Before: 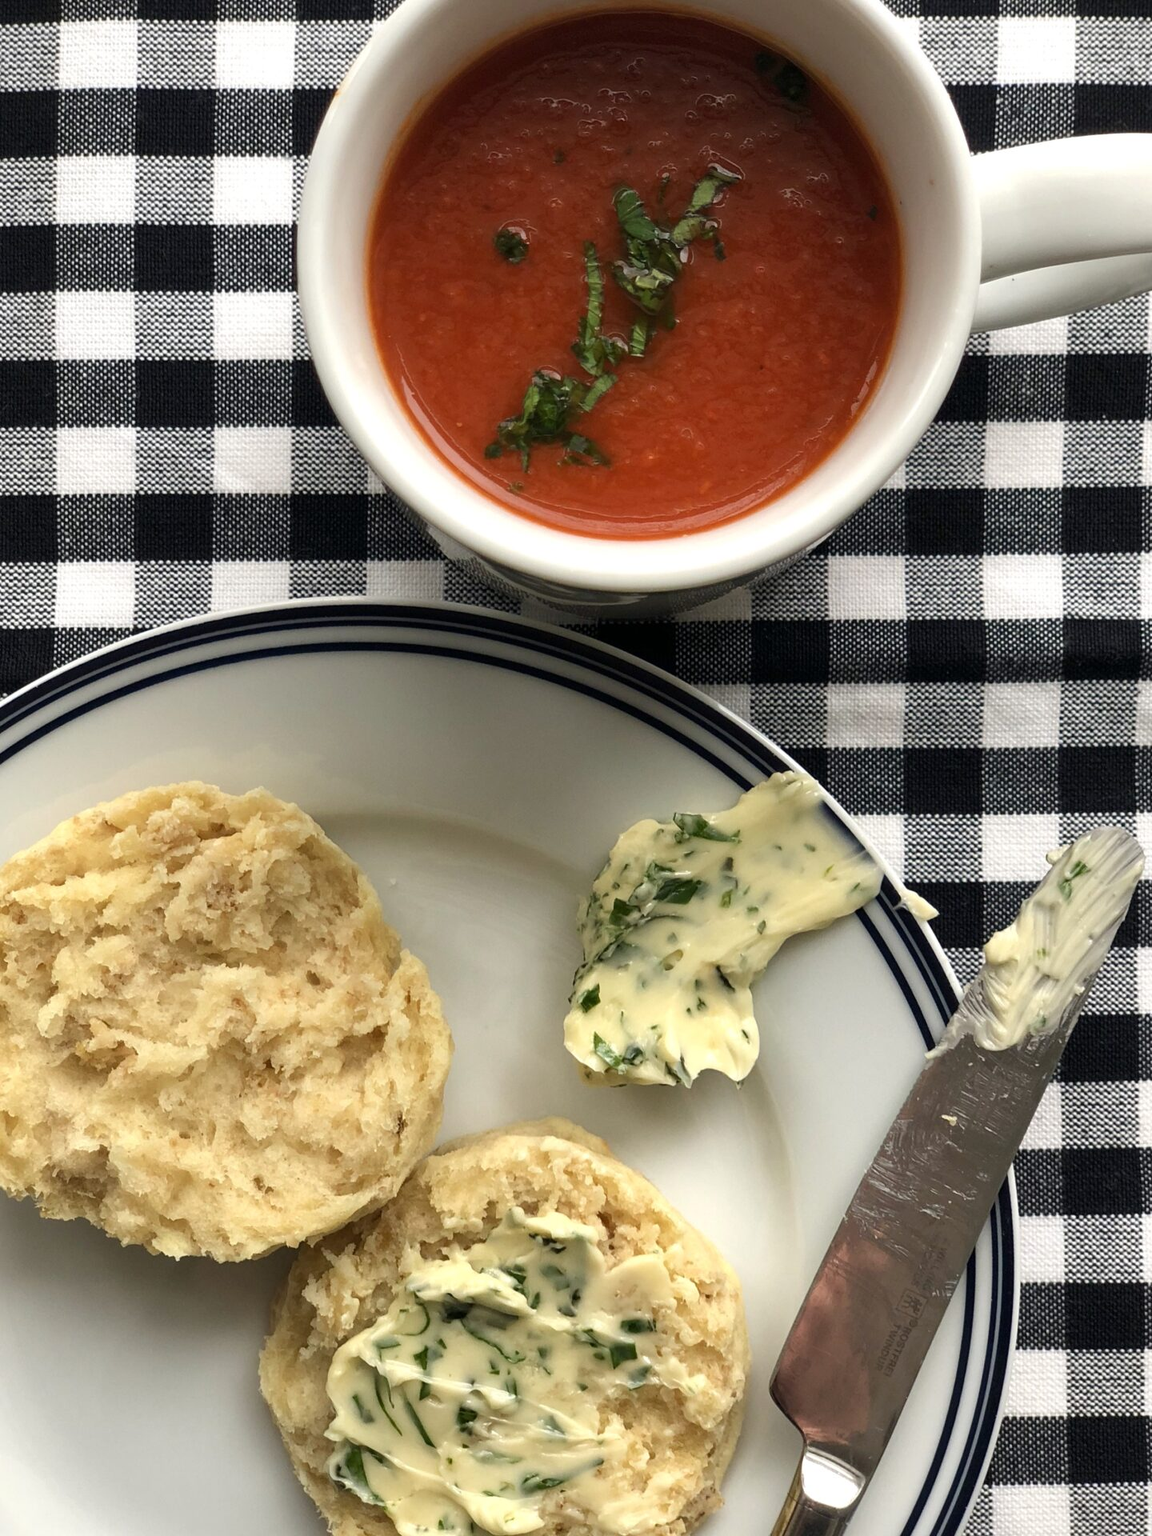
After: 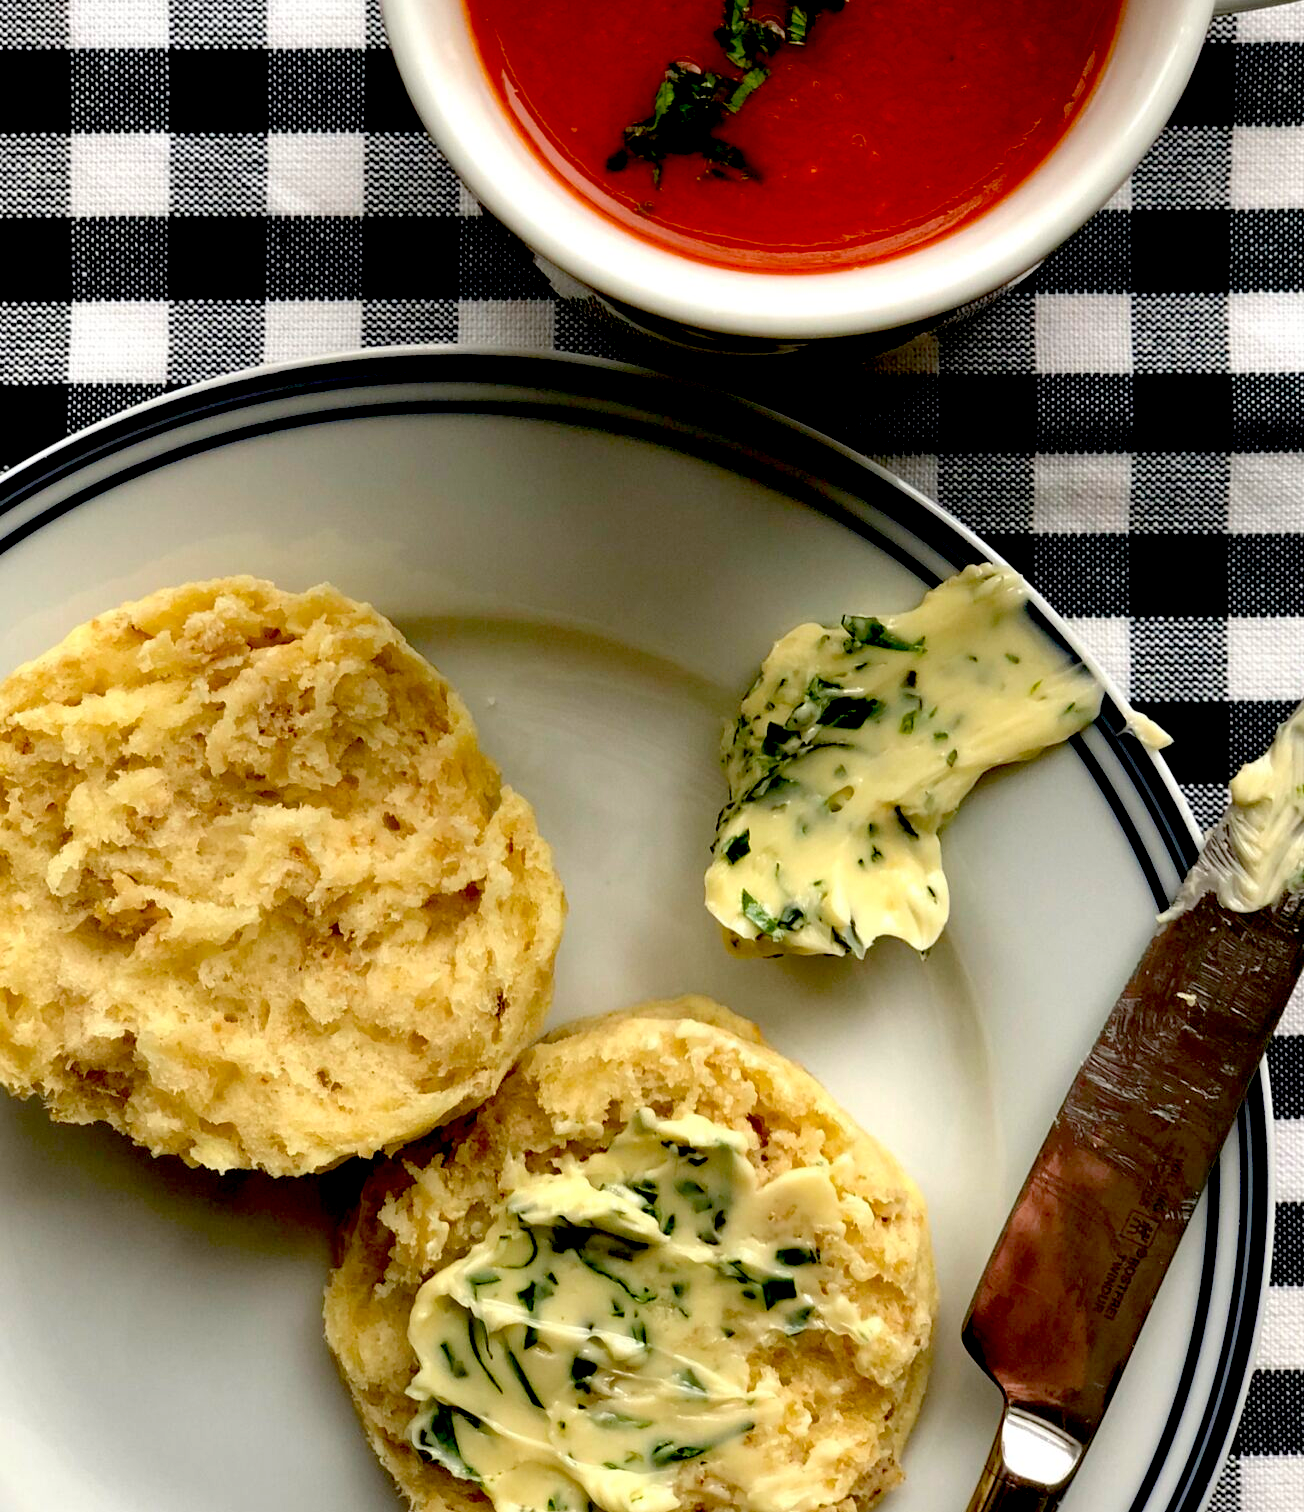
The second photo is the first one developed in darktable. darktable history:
haze removal: compatibility mode true, adaptive false
crop: top 20.916%, right 9.437%, bottom 0.316%
exposure: black level correction 0.056, compensate highlight preservation false
